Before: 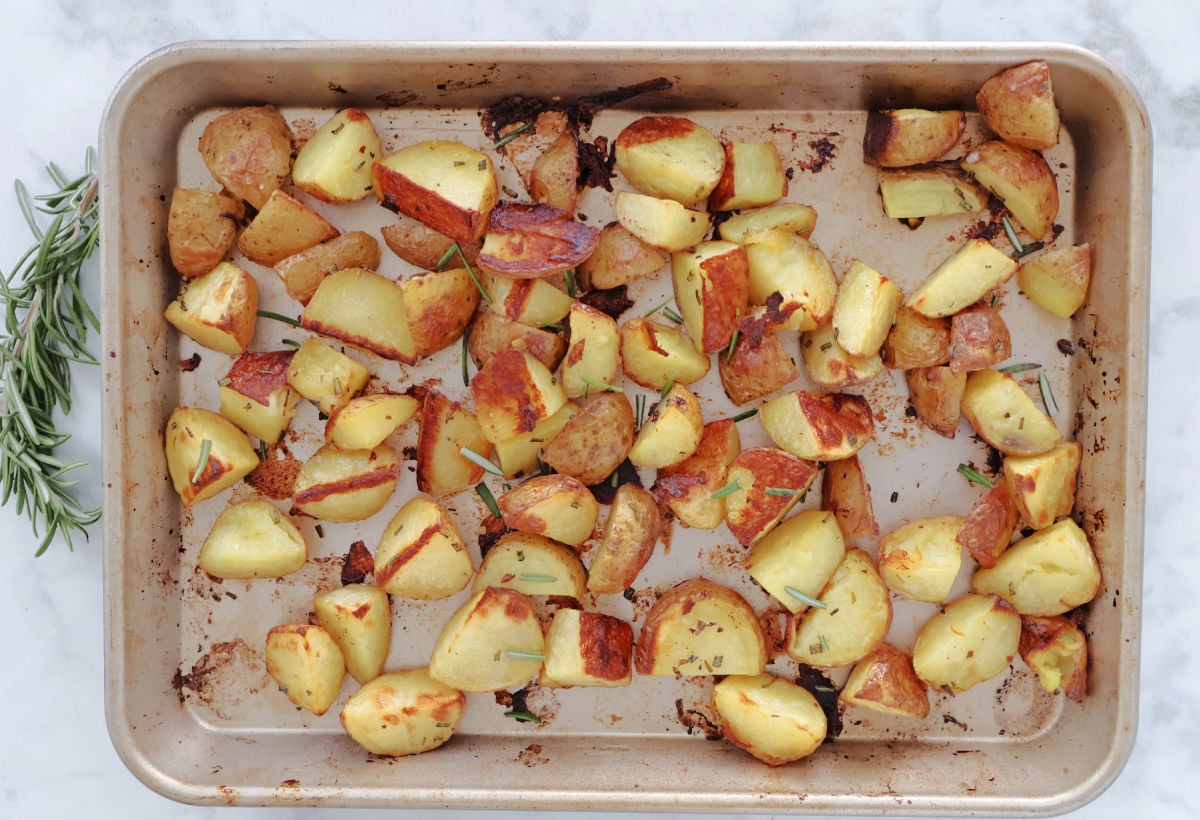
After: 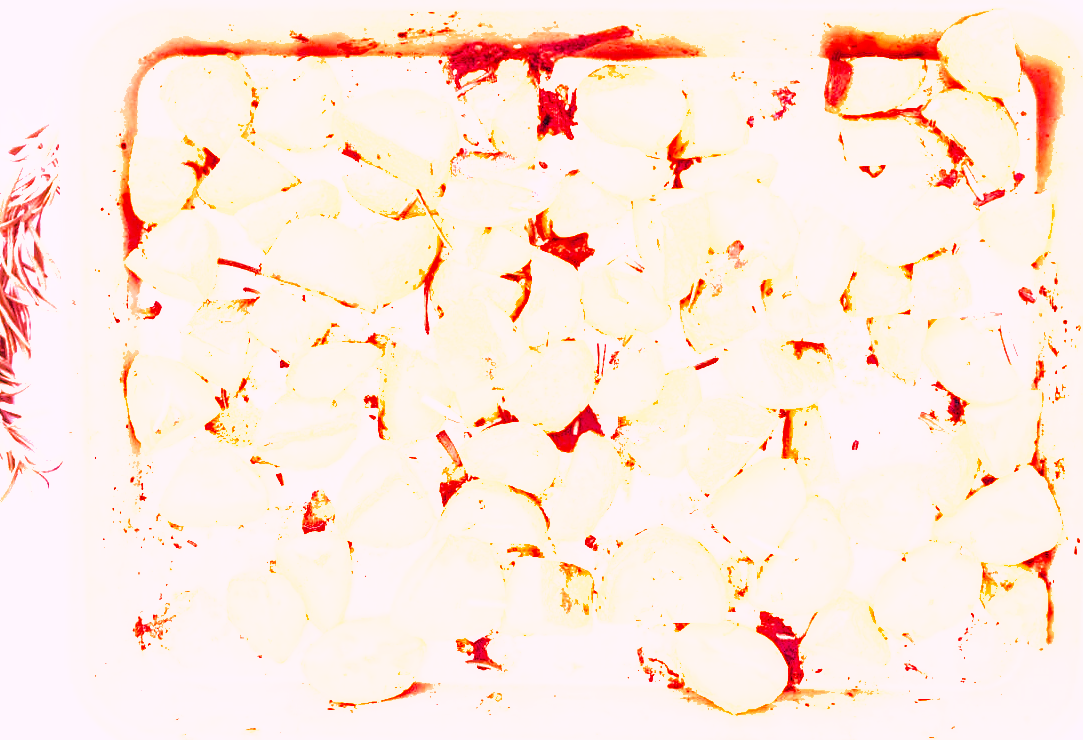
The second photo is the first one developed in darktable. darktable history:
crop: left 3.305%, top 6.436%, right 6.389%, bottom 3.258%
shadows and highlights: on, module defaults
exposure: exposure 0.74 EV, compensate highlight preservation false
base curve: curves: ch0 [(0, 0) (0.028, 0.03) (0.121, 0.232) (0.46, 0.748) (0.859, 0.968) (1, 1)], preserve colors none
local contrast: on, module defaults
white balance: red 4.26, blue 1.802
